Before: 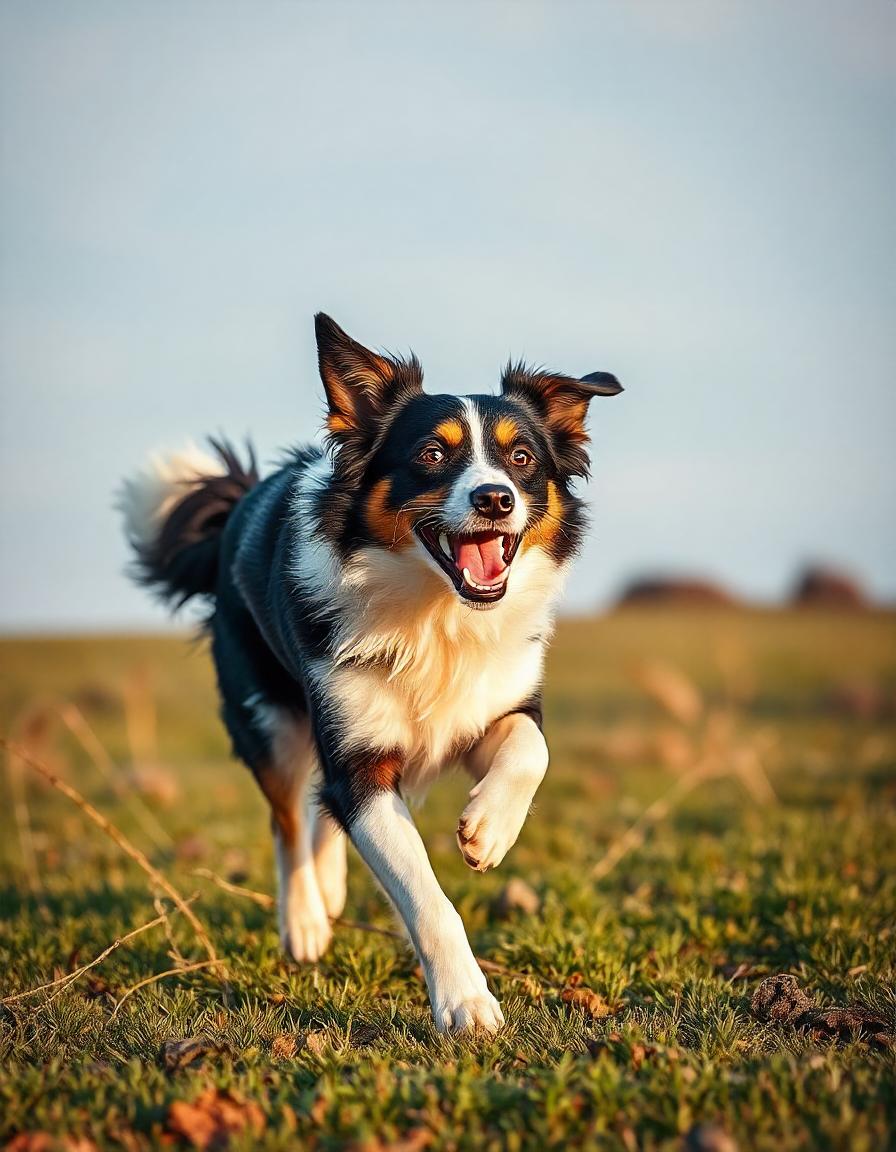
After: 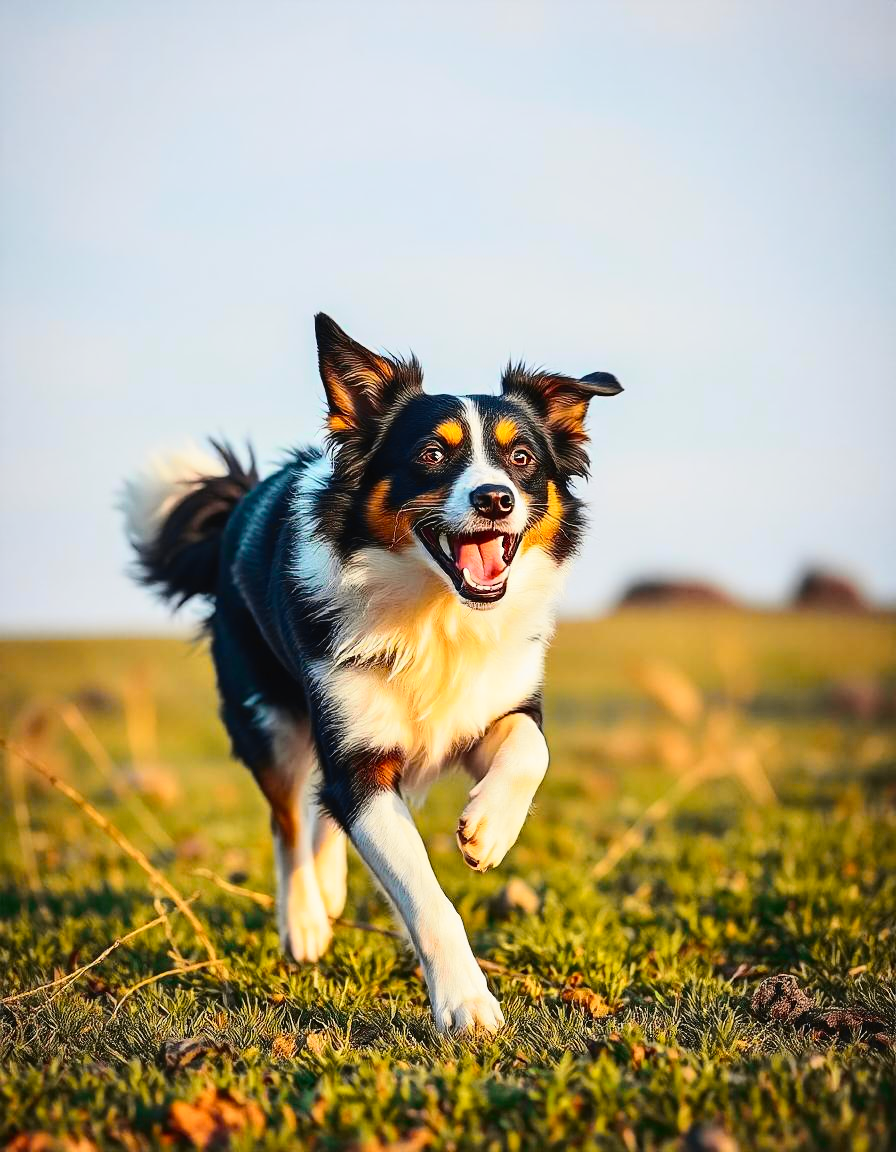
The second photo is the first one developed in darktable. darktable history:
tone curve: curves: ch0 [(0, 0.023) (0.103, 0.087) (0.277, 0.28) (0.46, 0.554) (0.569, 0.68) (0.735, 0.843) (0.994, 0.984)]; ch1 [(0, 0) (0.324, 0.285) (0.456, 0.438) (0.488, 0.497) (0.512, 0.503) (0.535, 0.535) (0.599, 0.606) (0.715, 0.738) (1, 1)]; ch2 [(0, 0) (0.369, 0.388) (0.449, 0.431) (0.478, 0.471) (0.502, 0.503) (0.55, 0.553) (0.603, 0.602) (0.656, 0.713) (1, 1)], color space Lab, independent channels, preserve colors none
